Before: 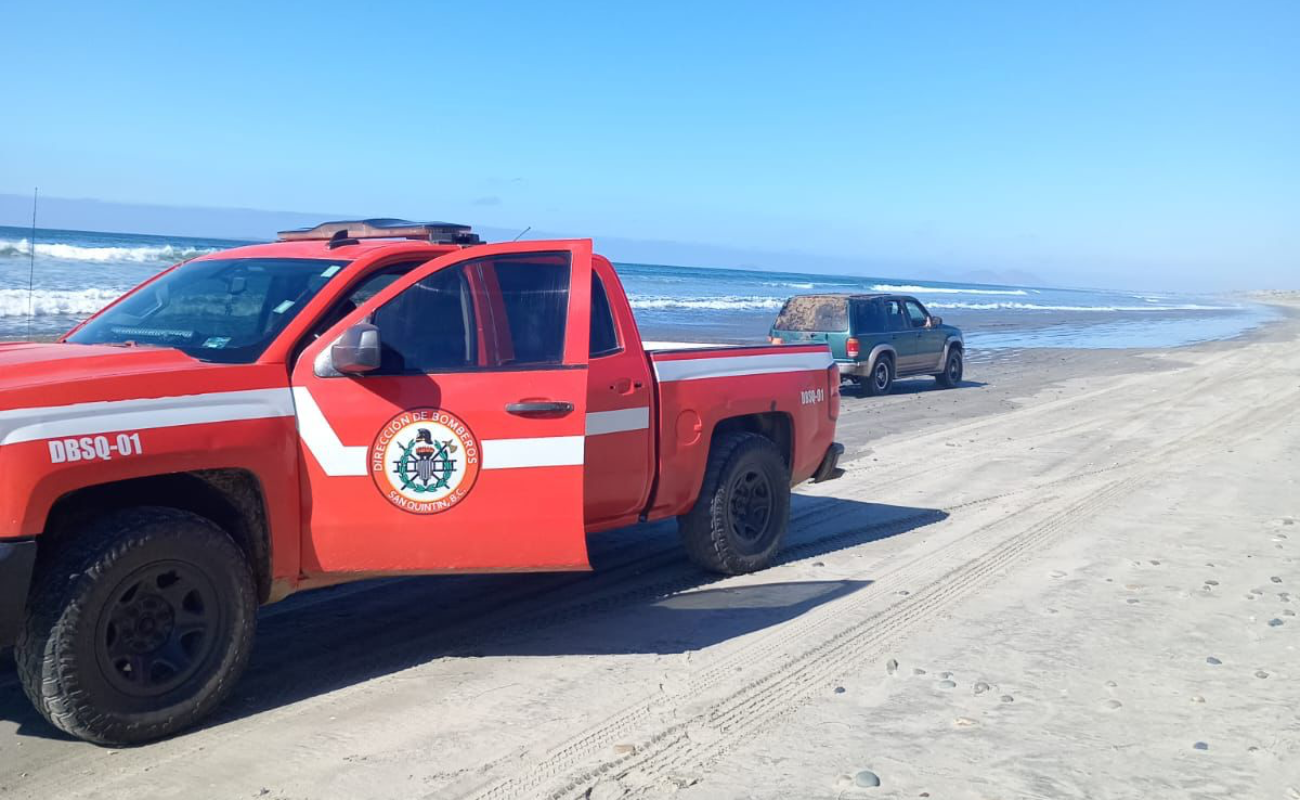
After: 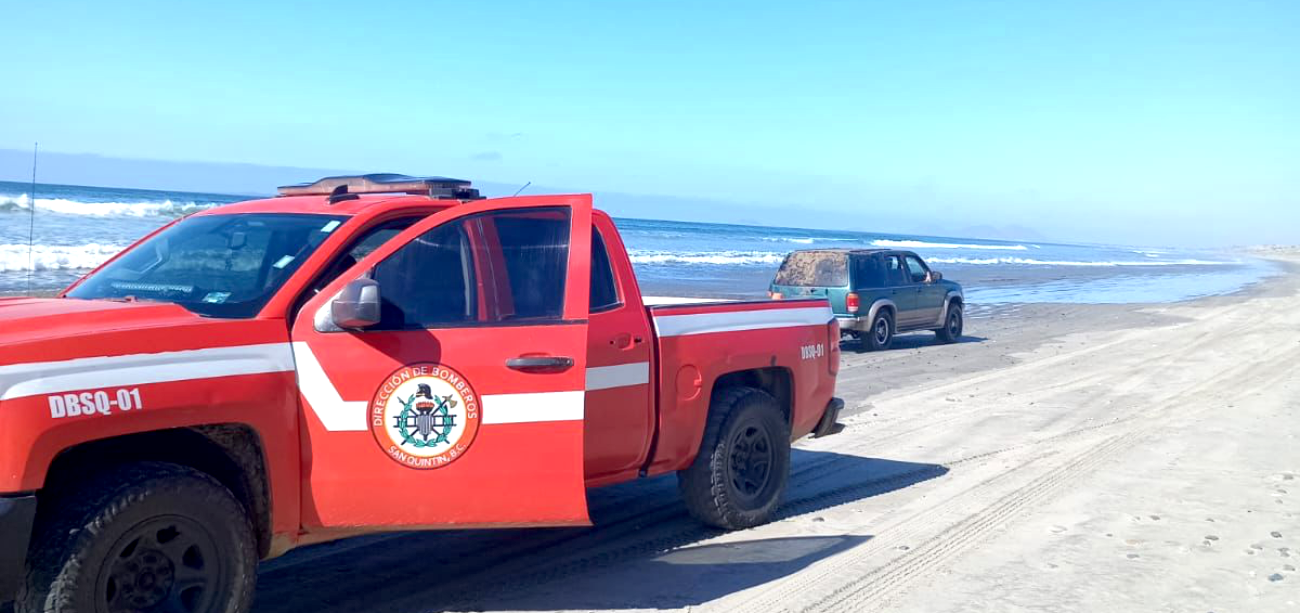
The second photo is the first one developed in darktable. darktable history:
crop: top 5.667%, bottom 17.637%
exposure: black level correction 0.005, exposure 0.286 EV, compensate highlight preservation false
color zones: curves: ch0 [(0.25, 0.5) (0.463, 0.627) (0.484, 0.637) (0.75, 0.5)]
